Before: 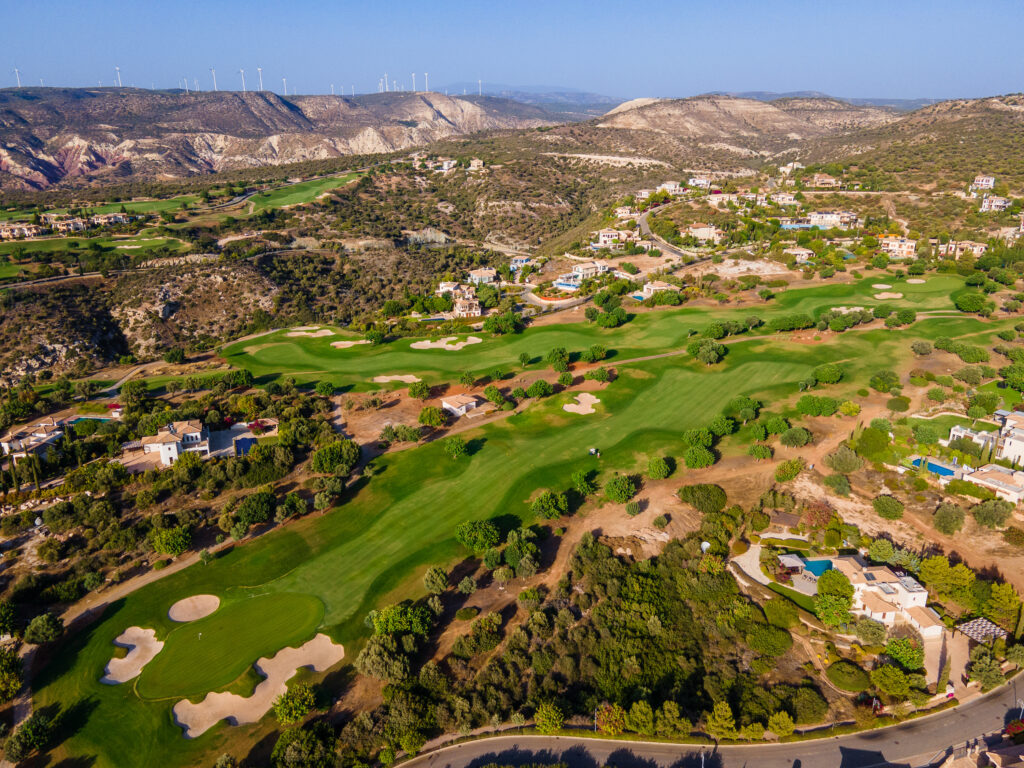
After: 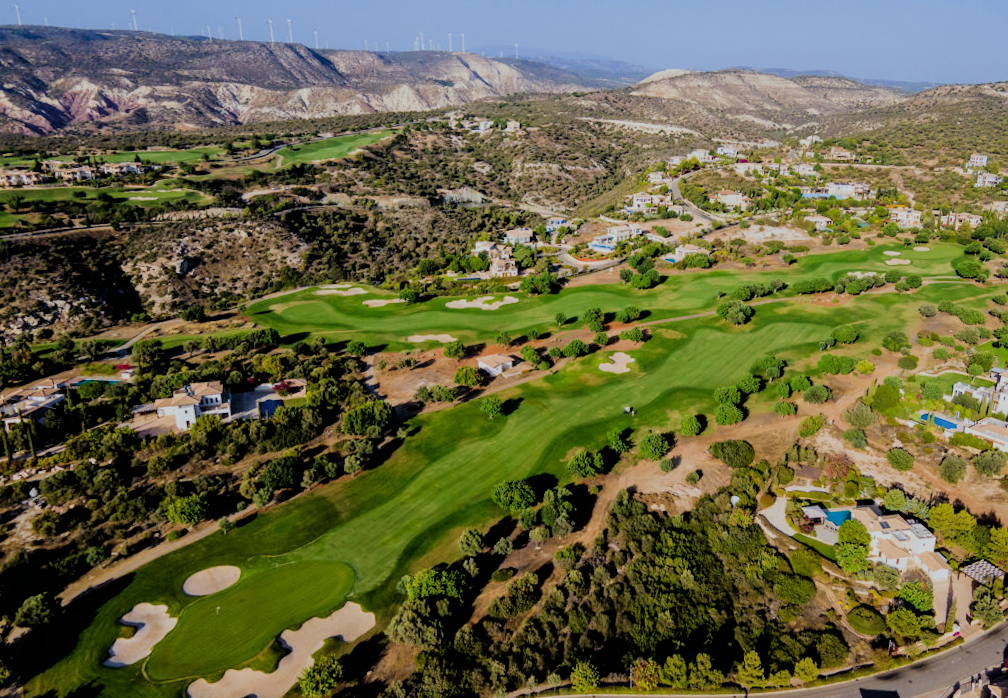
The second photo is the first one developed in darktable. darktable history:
filmic rgb: black relative exposure -4.14 EV, white relative exposure 5.1 EV, hardness 2.11, contrast 1.165
white balance: red 0.925, blue 1.046
exposure: exposure 0.127 EV, compensate highlight preservation false
rotate and perspective: rotation -0.013°, lens shift (vertical) -0.027, lens shift (horizontal) 0.178, crop left 0.016, crop right 0.989, crop top 0.082, crop bottom 0.918
